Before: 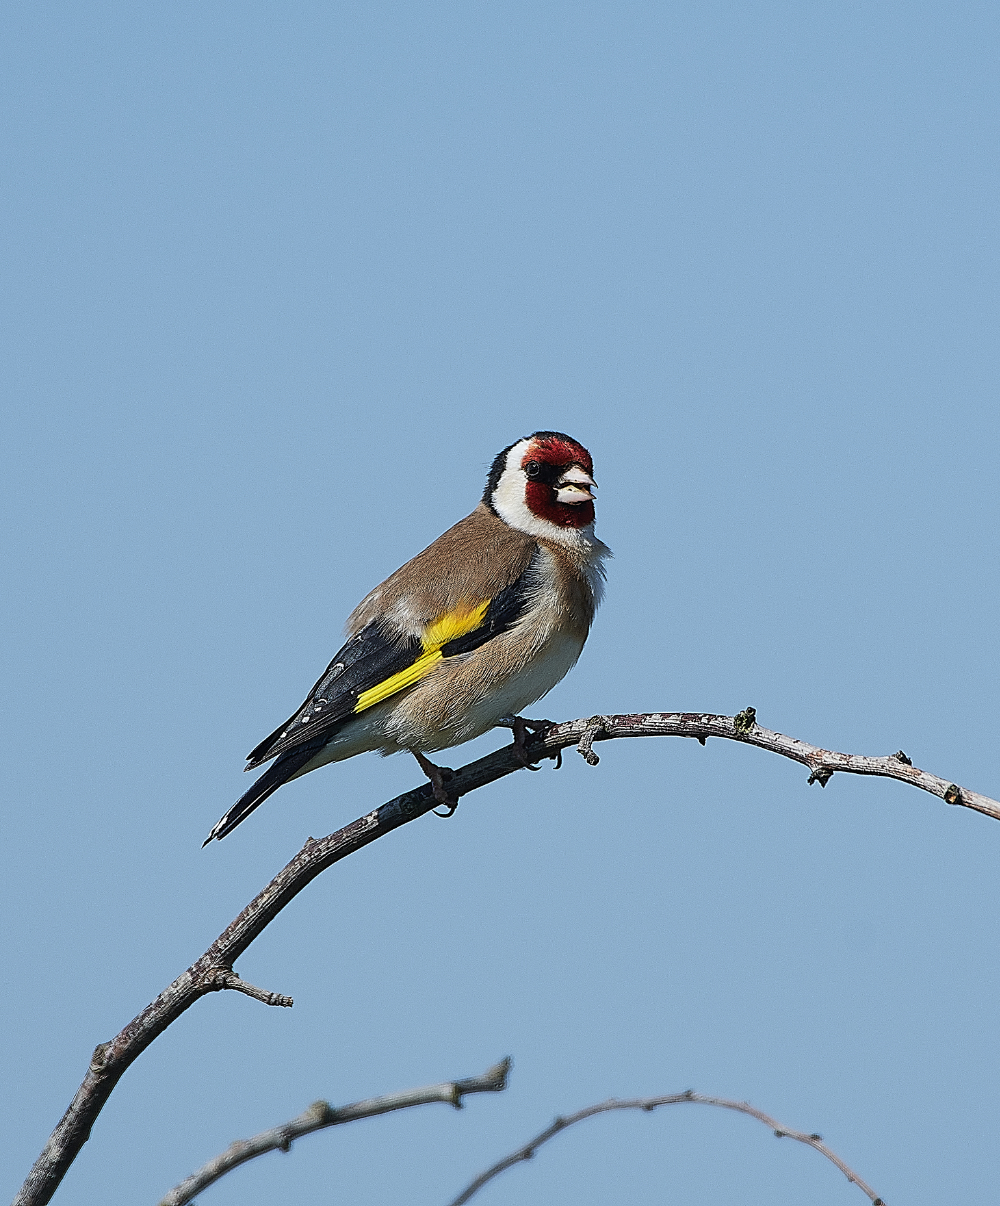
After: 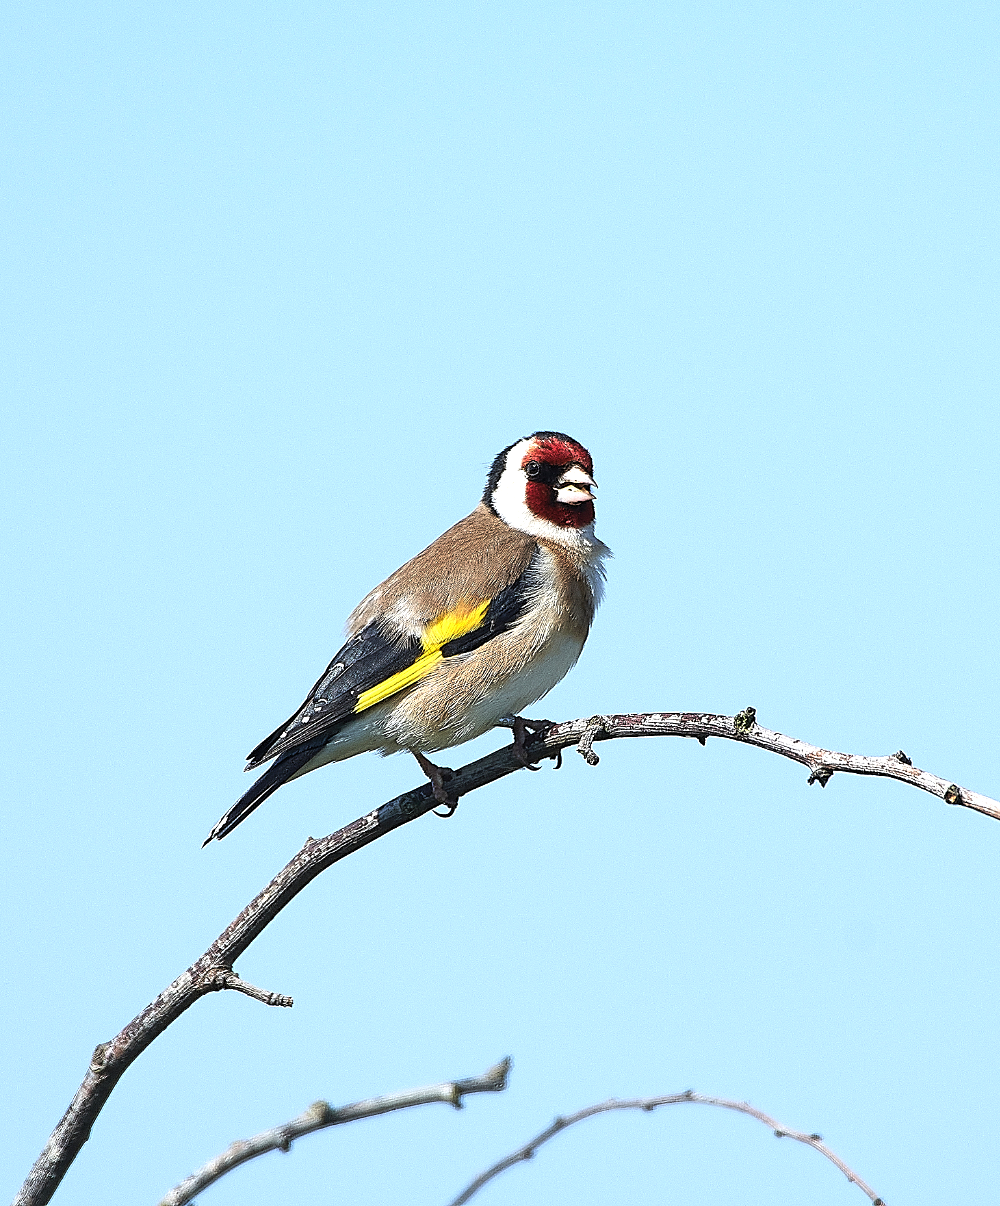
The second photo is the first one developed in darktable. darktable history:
levels: levels [0.016, 0.5, 0.996]
exposure: exposure 1 EV, compensate highlight preservation false
